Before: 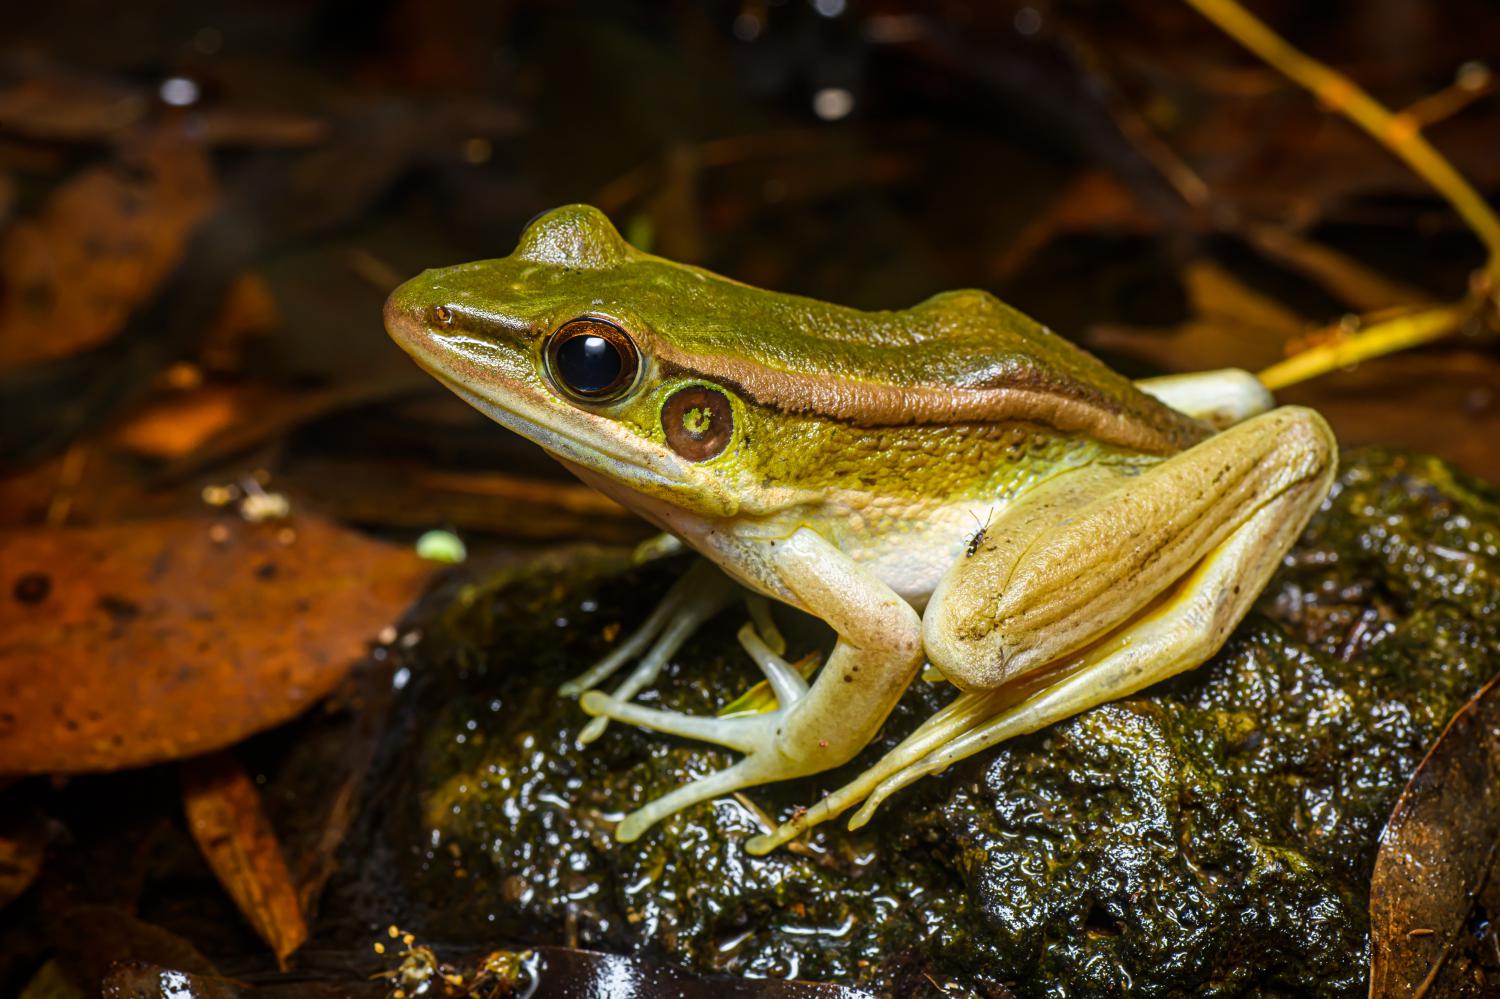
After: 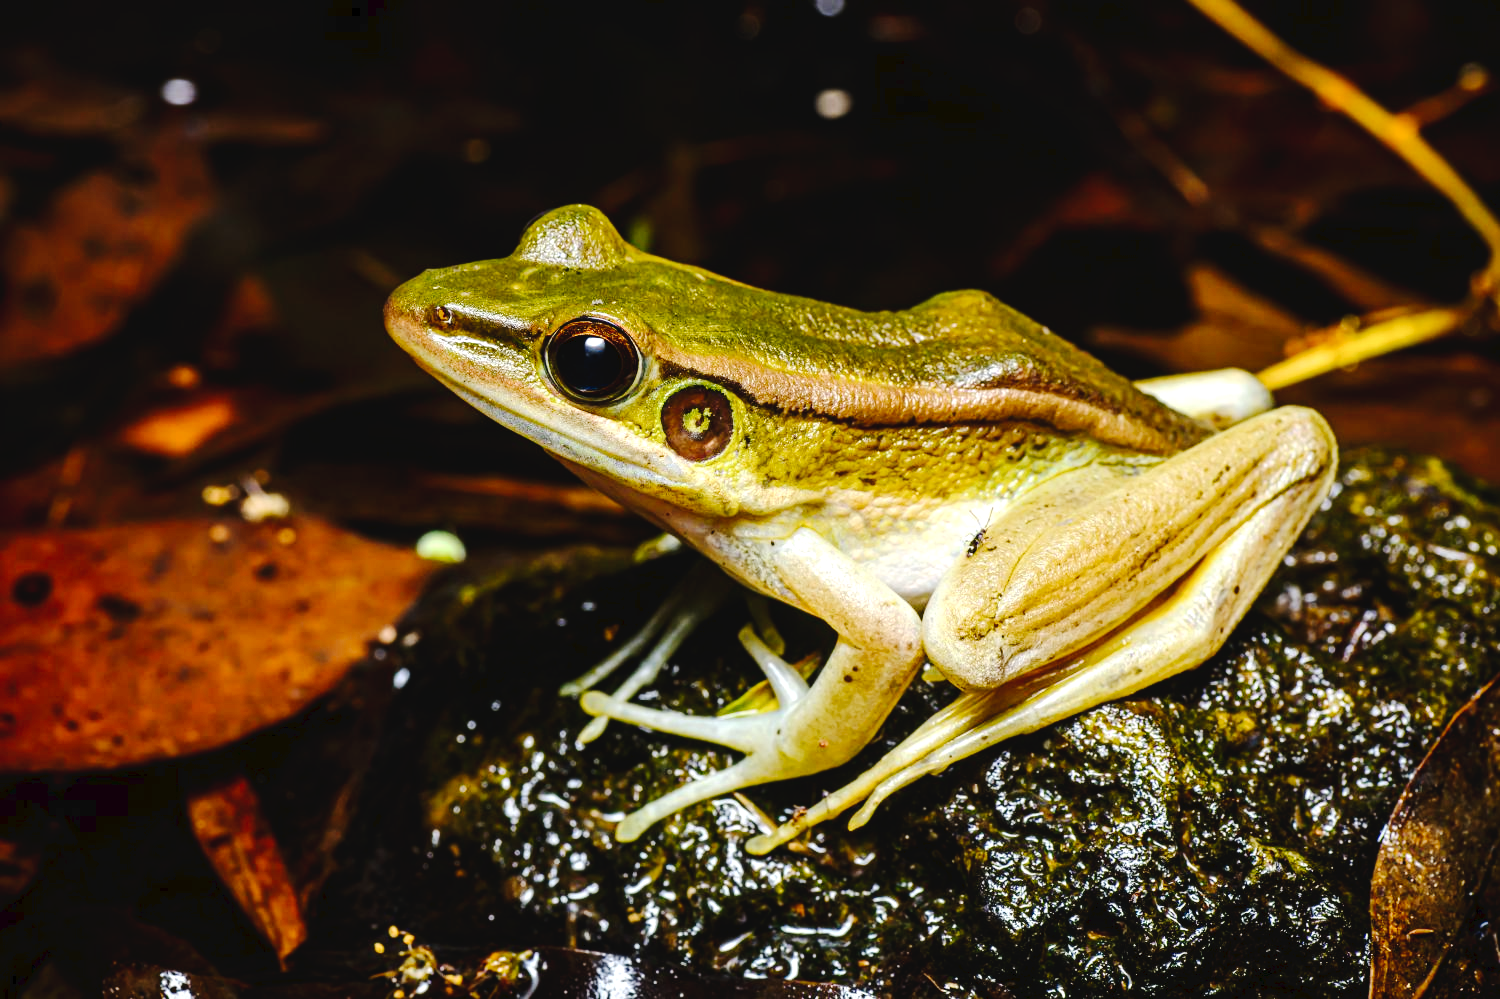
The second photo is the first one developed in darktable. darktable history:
tone equalizer: -8 EV -0.417 EV, -7 EV -0.389 EV, -6 EV -0.333 EV, -5 EV -0.222 EV, -3 EV 0.222 EV, -2 EV 0.333 EV, -1 EV 0.389 EV, +0 EV 0.417 EV, edges refinement/feathering 500, mask exposure compensation -1.57 EV, preserve details no
tone curve: curves: ch0 [(0, 0) (0.003, 0.036) (0.011, 0.039) (0.025, 0.039) (0.044, 0.043) (0.069, 0.05) (0.1, 0.072) (0.136, 0.102) (0.177, 0.144) (0.224, 0.204) (0.277, 0.288) (0.335, 0.384) (0.399, 0.477) (0.468, 0.575) (0.543, 0.652) (0.623, 0.724) (0.709, 0.785) (0.801, 0.851) (0.898, 0.915) (1, 1)], preserve colors none
